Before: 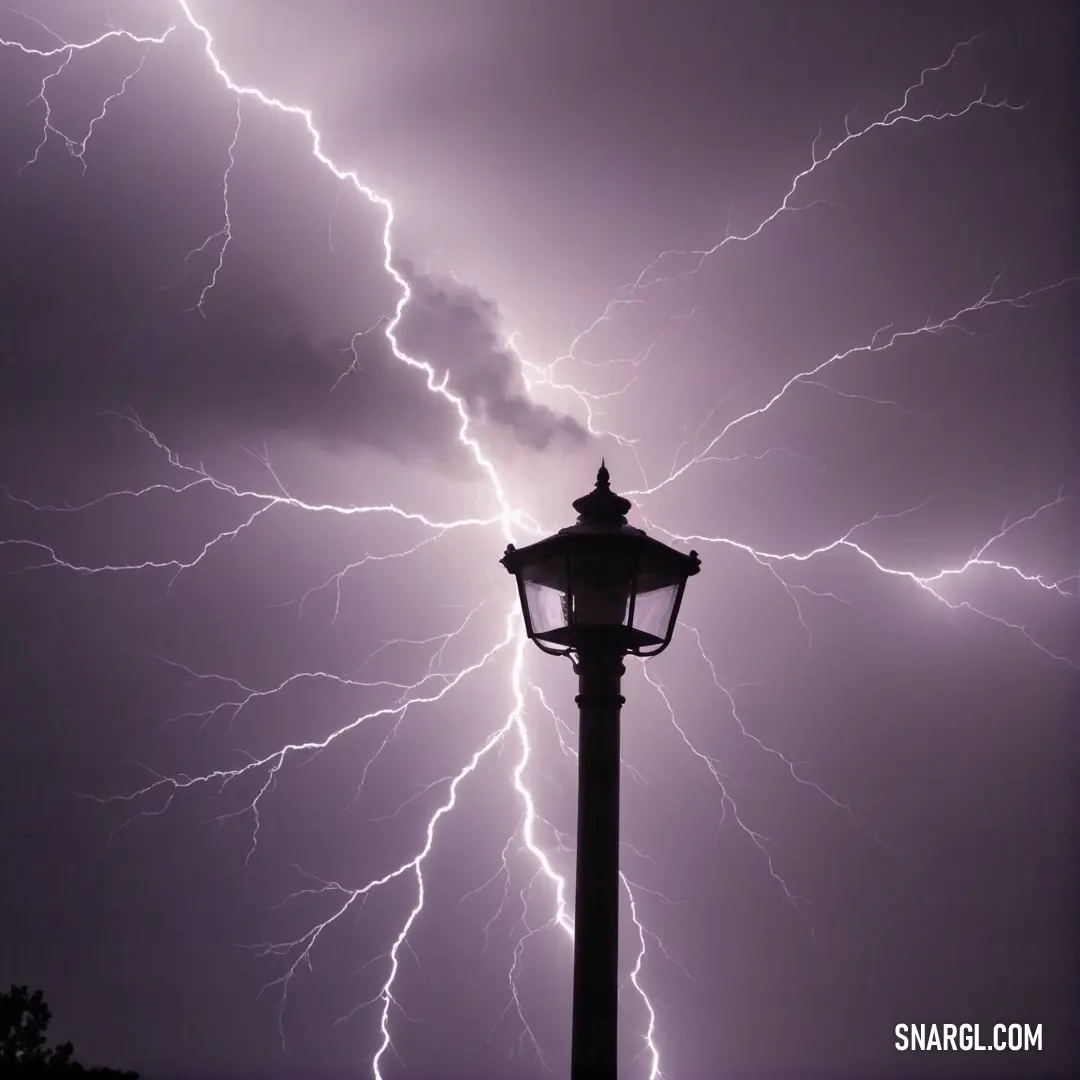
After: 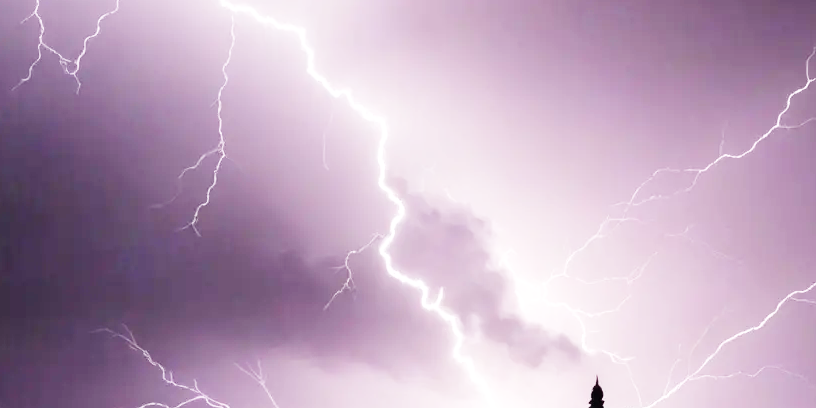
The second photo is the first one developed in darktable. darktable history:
base curve: curves: ch0 [(0, 0.003) (0.001, 0.002) (0.006, 0.004) (0.02, 0.022) (0.048, 0.086) (0.094, 0.234) (0.162, 0.431) (0.258, 0.629) (0.385, 0.8) (0.548, 0.918) (0.751, 0.988) (1, 1)], preserve colors none
crop: left 0.574%, top 7.649%, right 23.257%, bottom 54.501%
